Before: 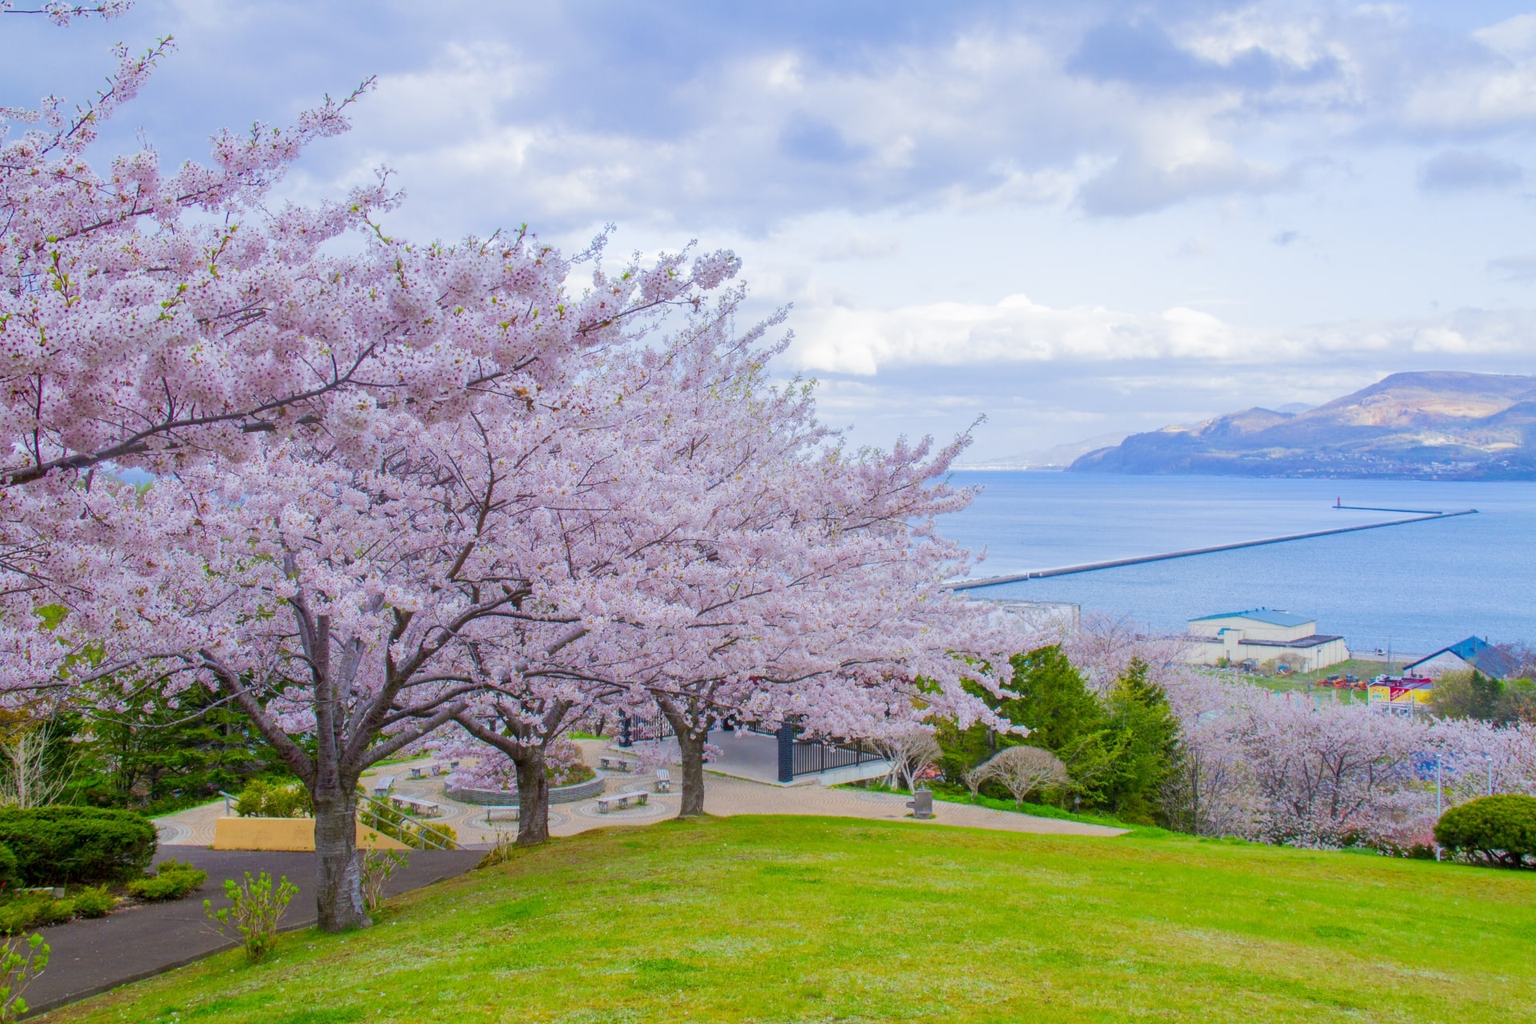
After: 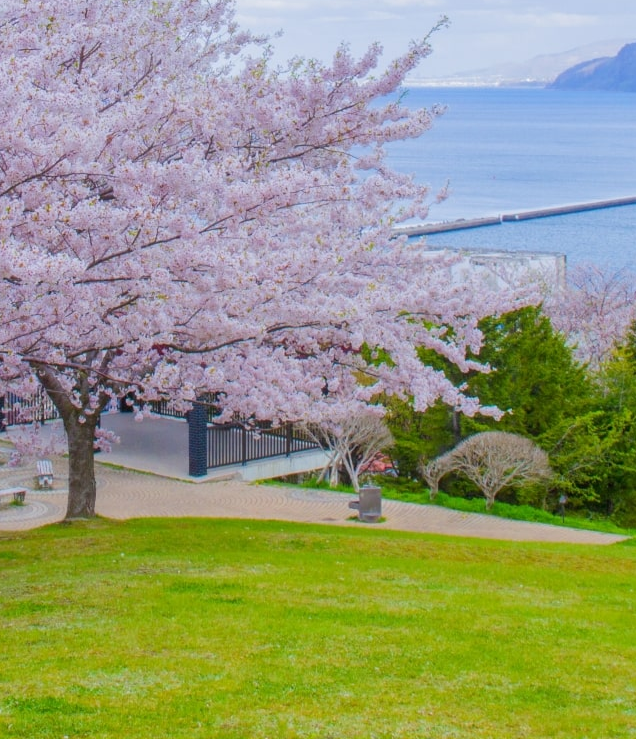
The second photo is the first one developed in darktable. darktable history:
crop: left 40.878%, top 39.176%, right 25.993%, bottom 3.081%
